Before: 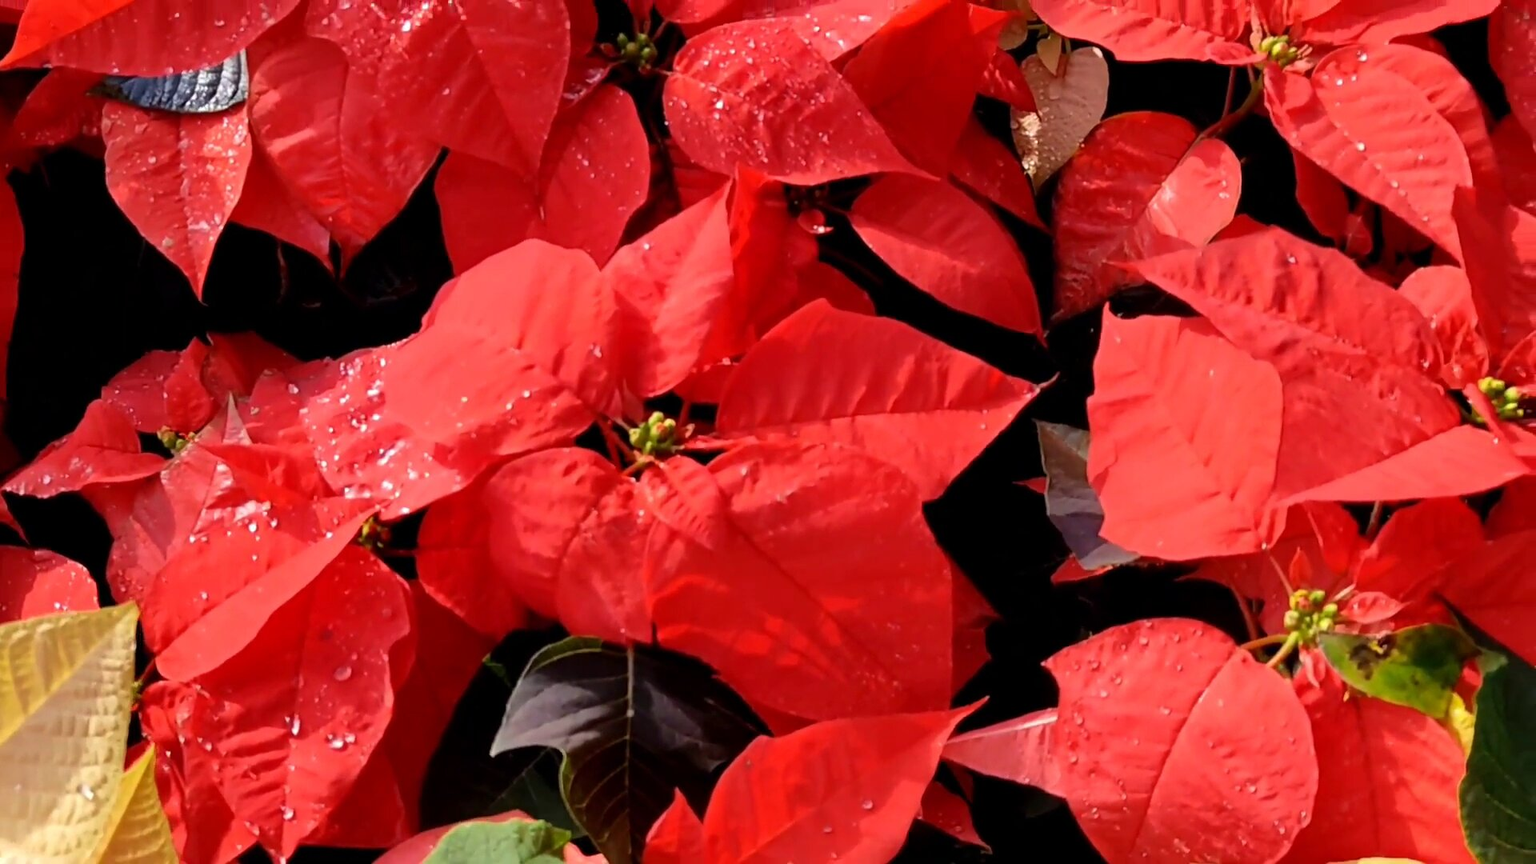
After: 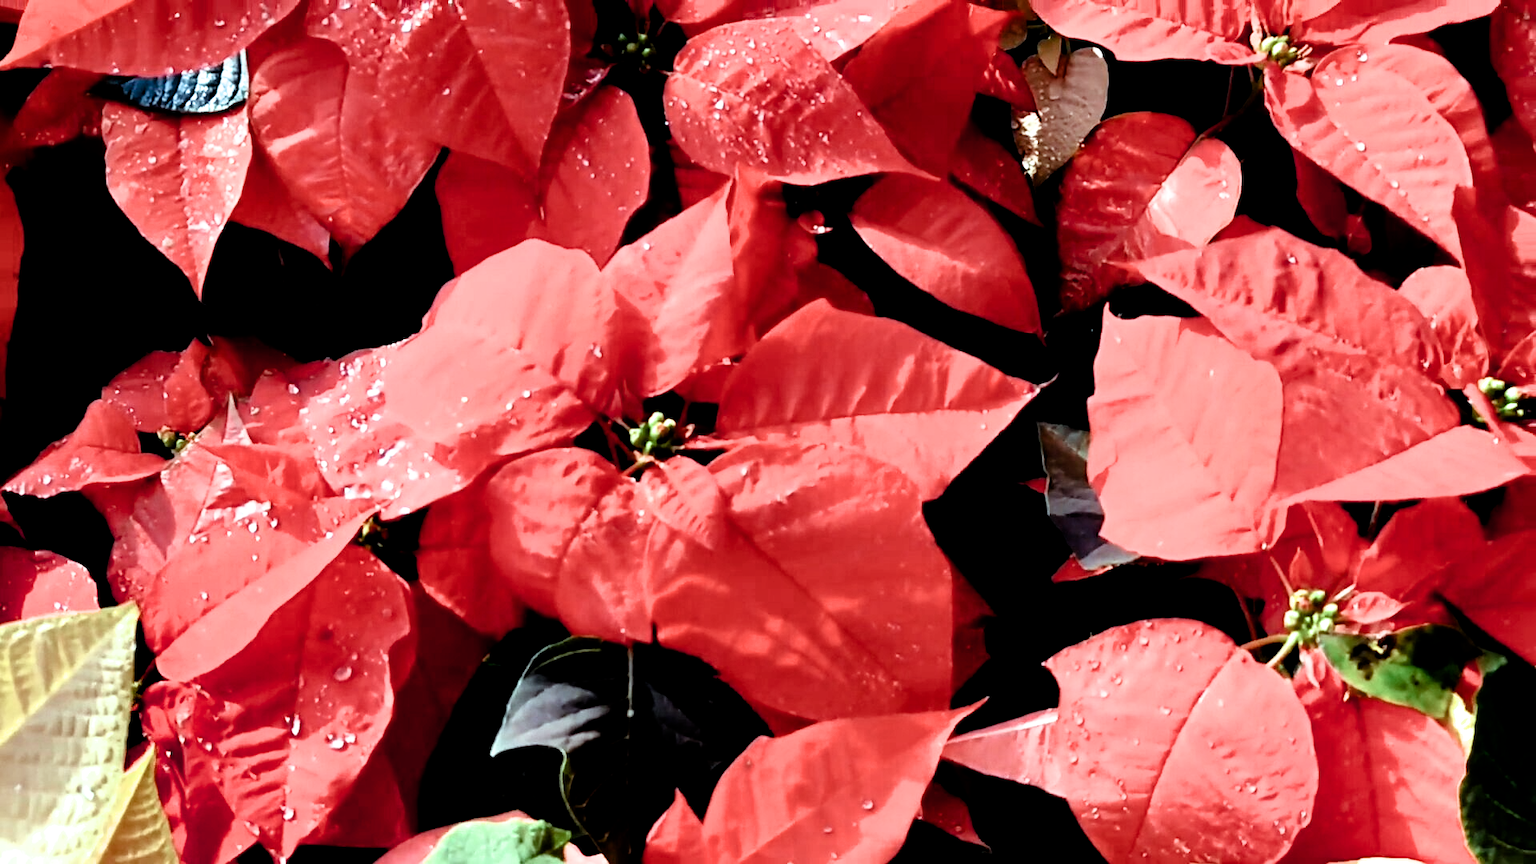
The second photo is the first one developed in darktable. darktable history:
filmic rgb: black relative exposure -8.7 EV, white relative exposure 2.73 EV, target black luminance 0%, hardness 6.28, latitude 76.91%, contrast 1.326, shadows ↔ highlights balance -0.346%
contrast equalizer: y [[0.6 ×6], [0.55 ×6], [0 ×6], [0 ×6], [0 ×6]]
color balance rgb: power › hue 71.93°, highlights gain › luminance 15.48%, highlights gain › chroma 3.954%, highlights gain › hue 206.93°, linear chroma grading › shadows -2.311%, linear chroma grading › highlights -14.452%, linear chroma grading › global chroma -9.816%, linear chroma grading › mid-tones -9.656%, perceptual saturation grading › global saturation 0.076%, perceptual saturation grading › highlights -18.478%, perceptual saturation grading › mid-tones 6.9%, perceptual saturation grading › shadows 27.773%, global vibrance 20%
